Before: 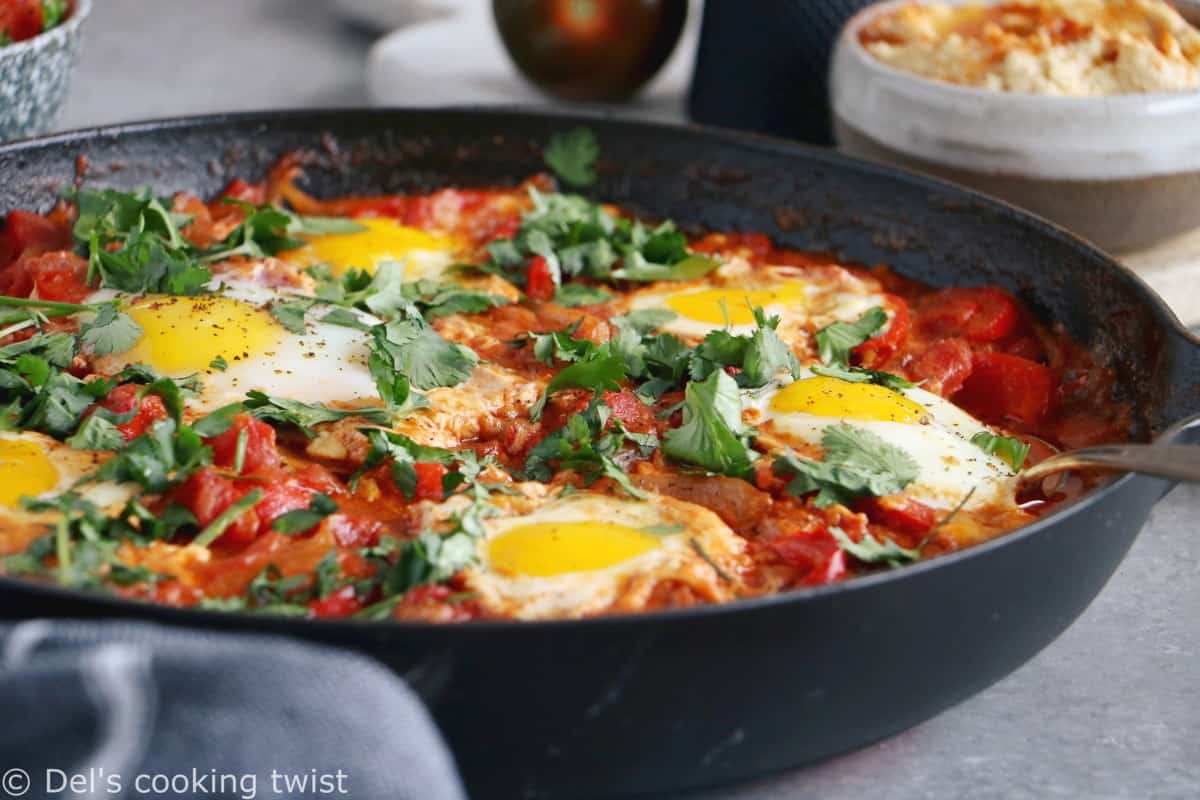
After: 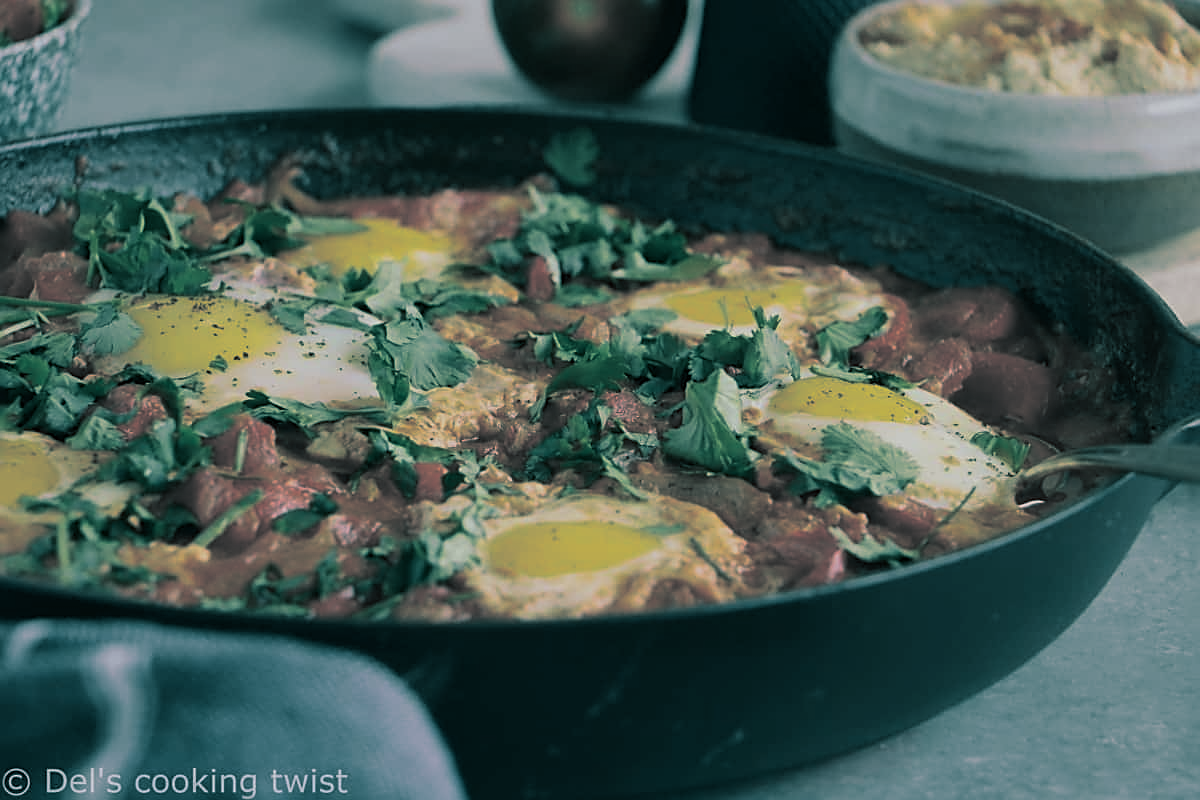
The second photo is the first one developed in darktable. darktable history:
split-toning: shadows › hue 186.43°, highlights › hue 49.29°, compress 30.29%
exposure: black level correction 0, exposure -0.721 EV, compensate highlight preservation false
sharpen: on, module defaults
